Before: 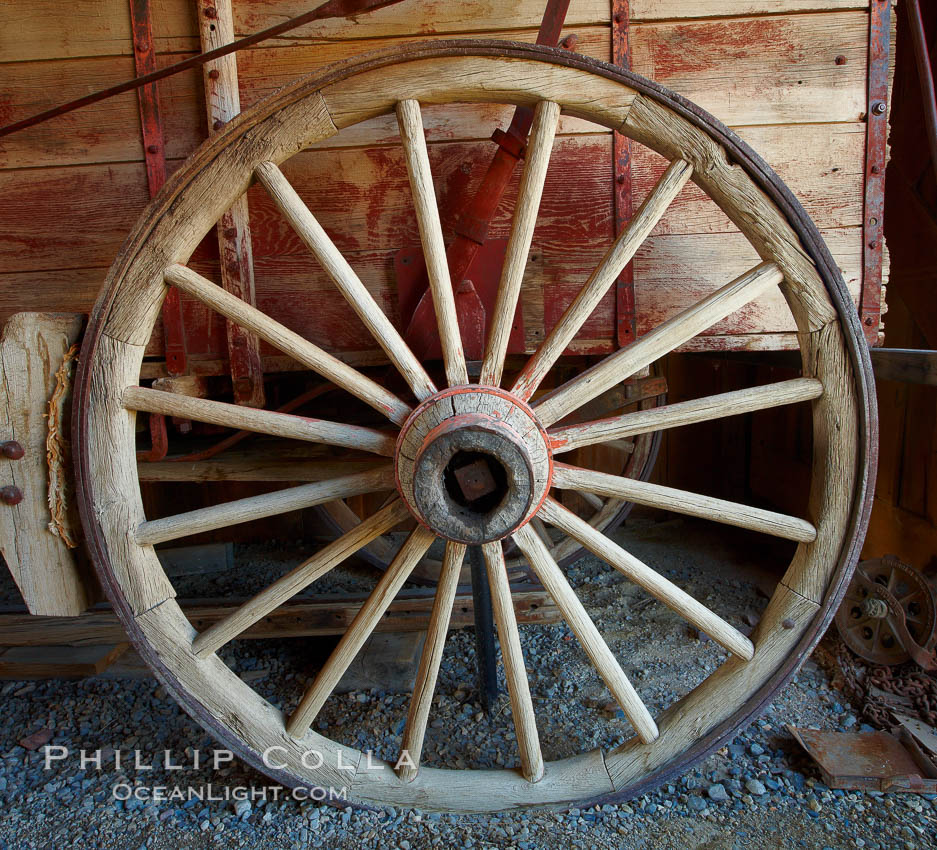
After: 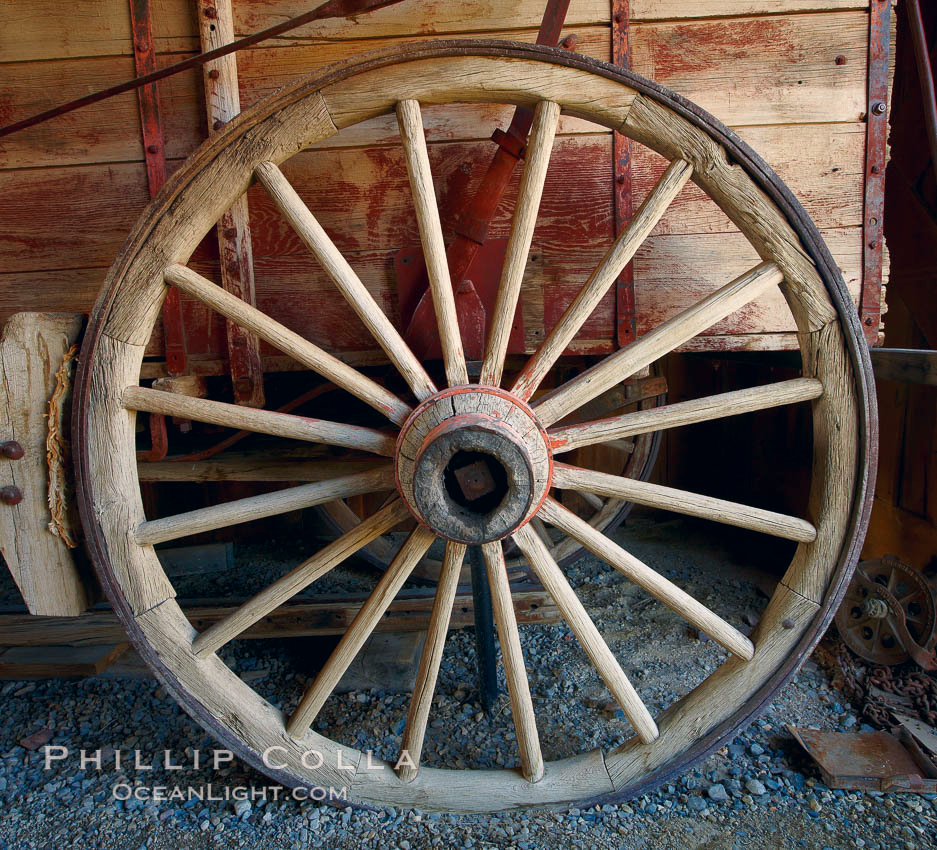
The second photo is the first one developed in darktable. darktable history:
base curve: preserve colors none
color correction: highlights a* 5.42, highlights b* 5.34, shadows a* -4.24, shadows b* -5.25
exposure: black level correction 0.001, compensate highlight preservation false
